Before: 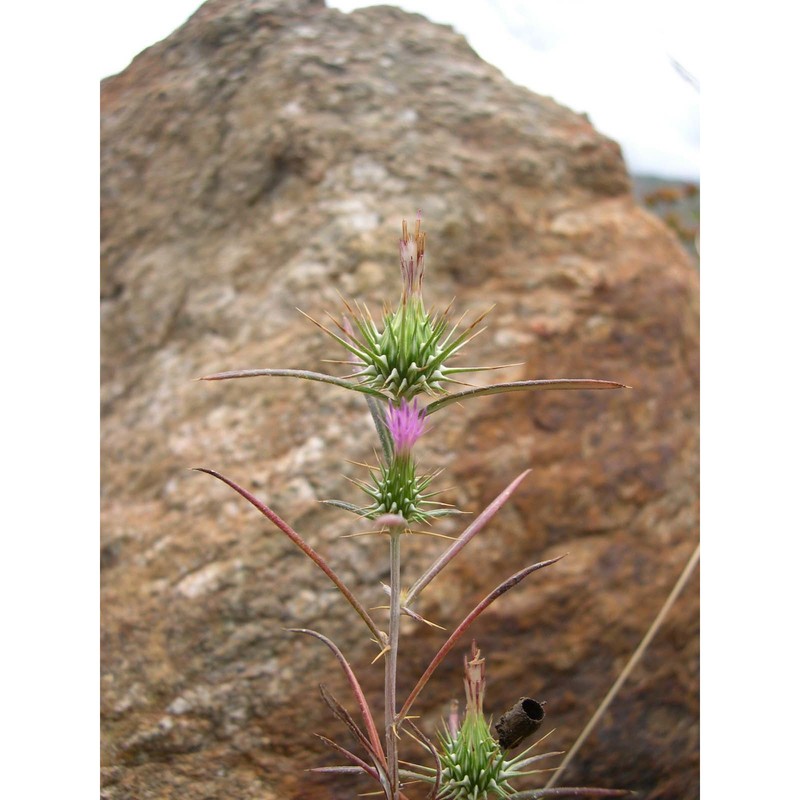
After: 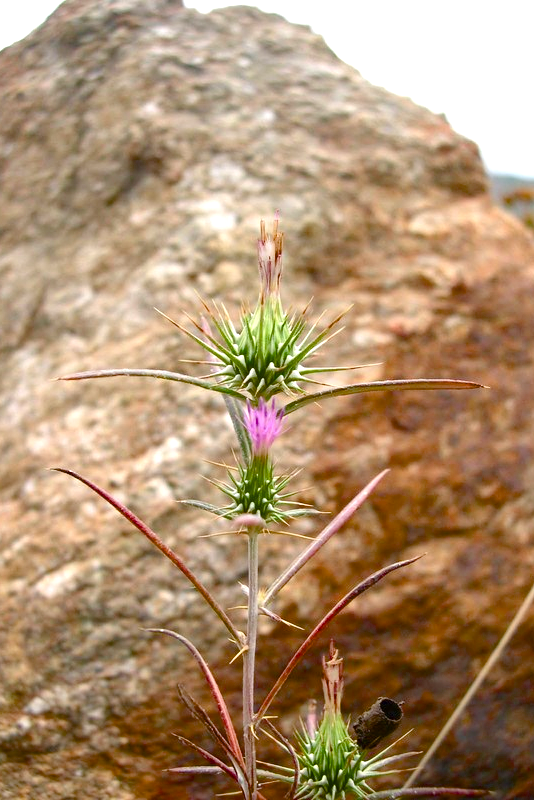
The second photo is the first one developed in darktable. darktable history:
crop and rotate: left 17.775%, right 15.352%
base curve: curves: ch0 [(0, 0) (0.472, 0.455) (1, 1)], preserve colors none
exposure: exposure 0.602 EV, compensate highlight preservation false
color balance rgb: perceptual saturation grading › global saturation 20%, perceptual saturation grading › highlights -24.739%, perceptual saturation grading › shadows 49.514%, saturation formula JzAzBz (2021)
